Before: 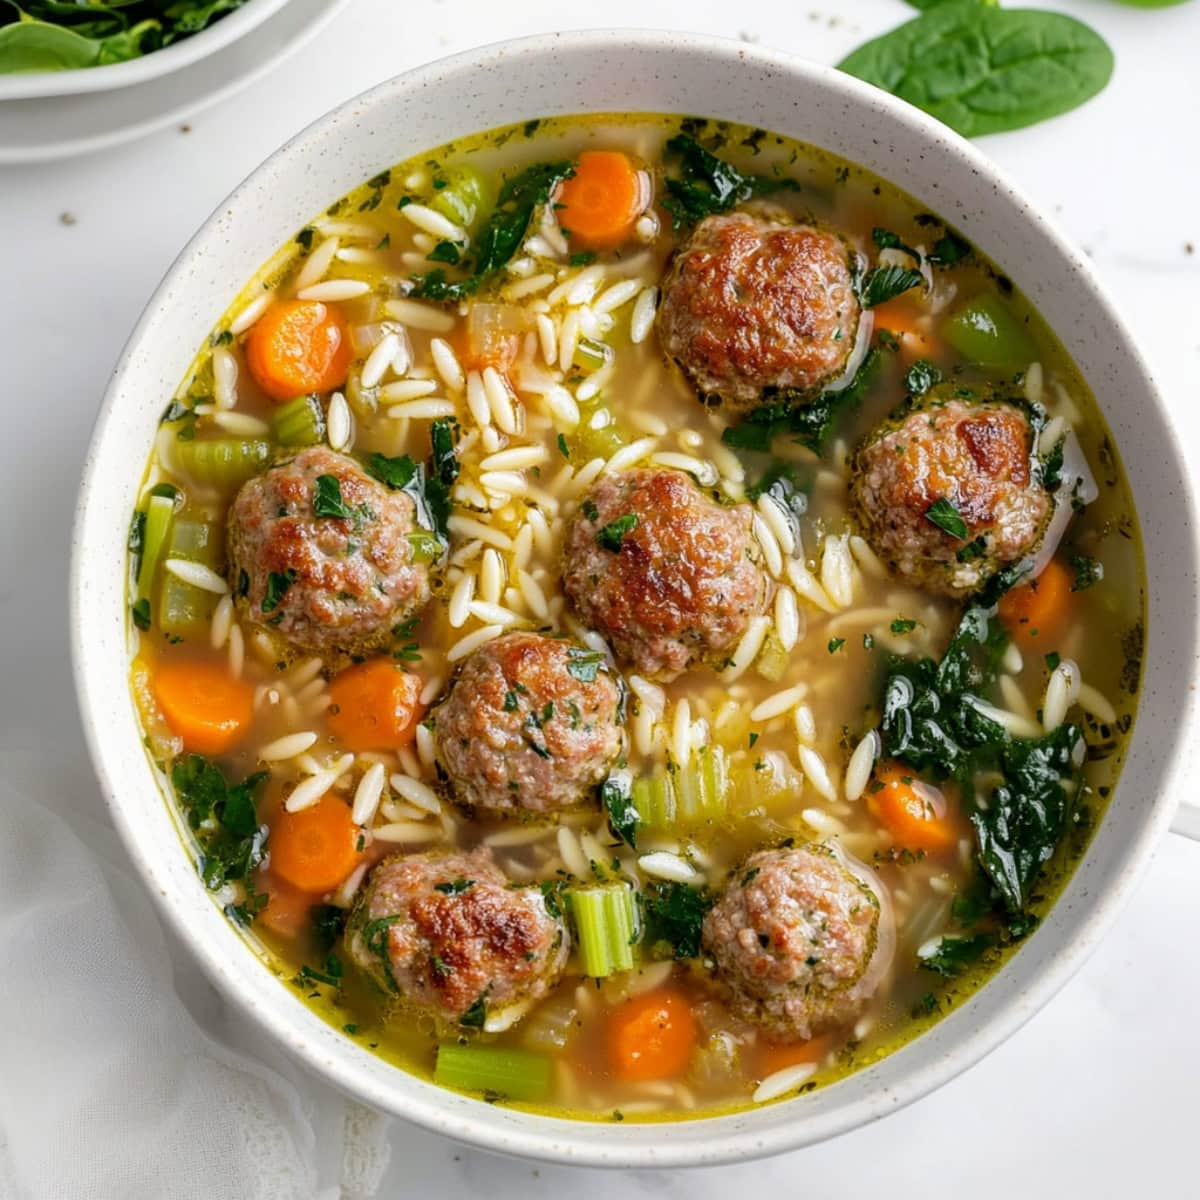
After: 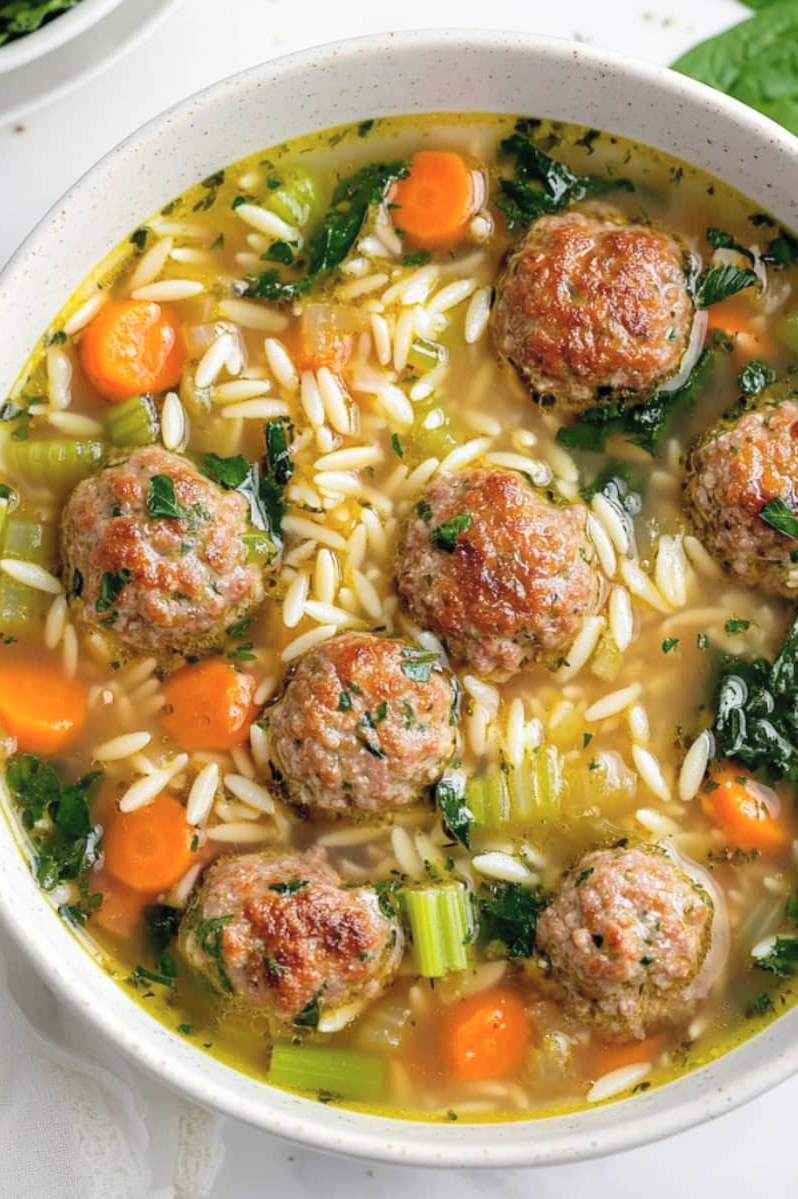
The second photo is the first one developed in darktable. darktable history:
crop and rotate: left 13.901%, right 19.562%
contrast brightness saturation: brightness 0.129
